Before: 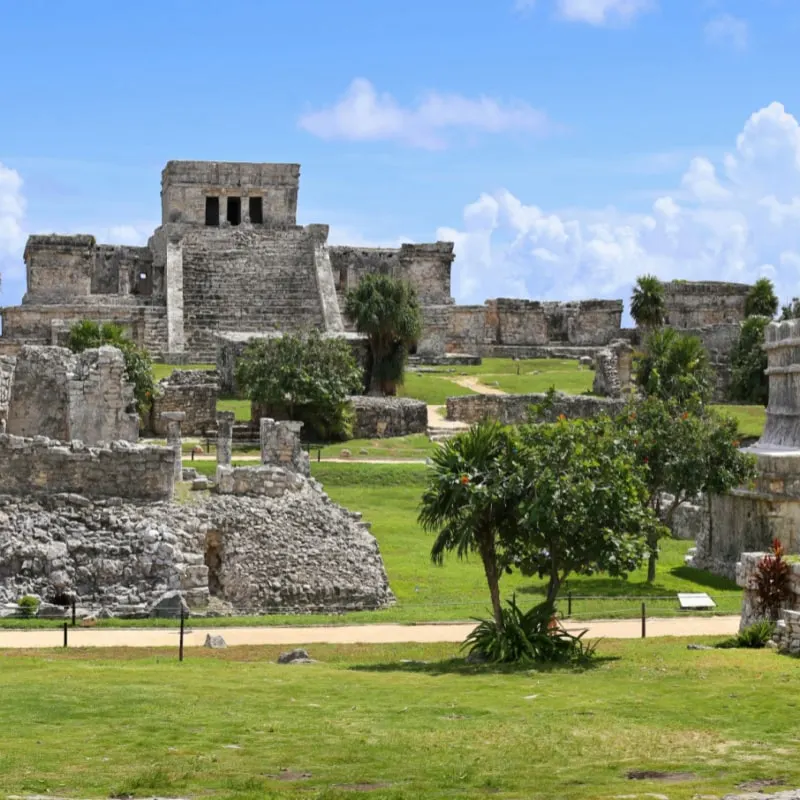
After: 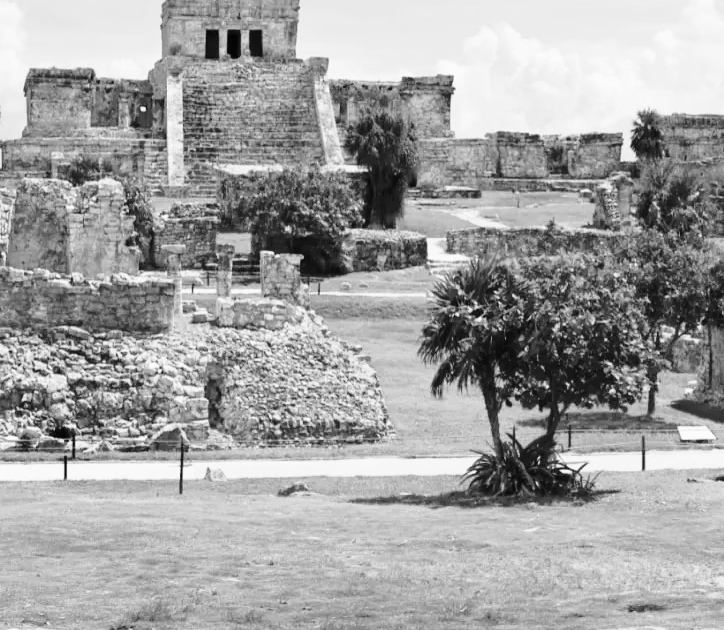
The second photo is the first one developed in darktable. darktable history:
base curve: curves: ch0 [(0, 0) (0.028, 0.03) (0.121, 0.232) (0.46, 0.748) (0.859, 0.968) (1, 1)], preserve colors none
crop: top 20.916%, right 9.437%, bottom 0.316%
monochrome: a 2.21, b -1.33, size 2.2
